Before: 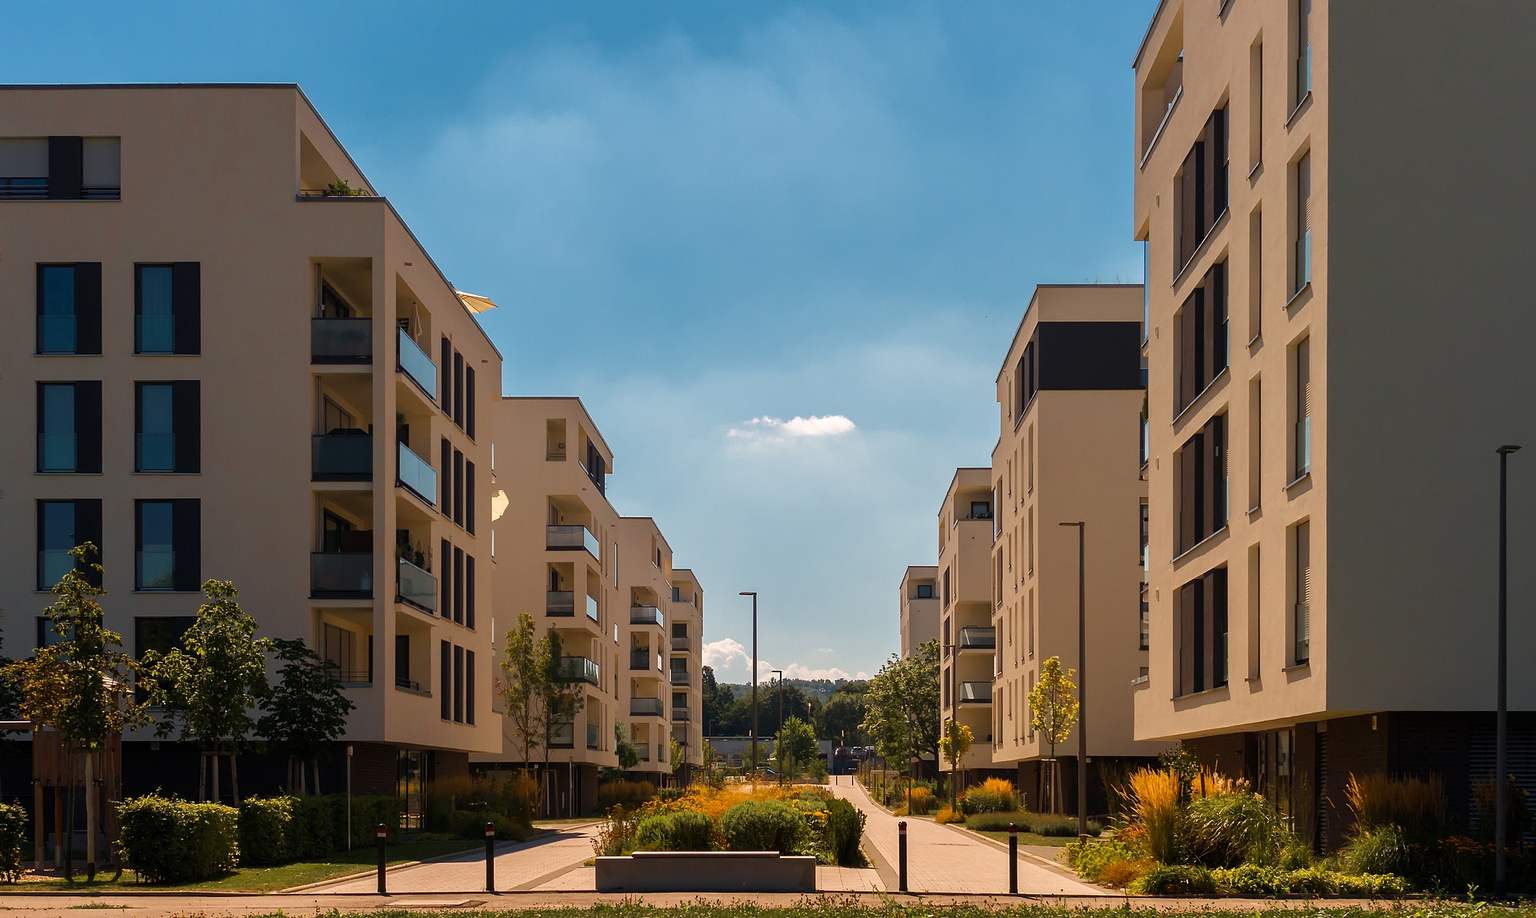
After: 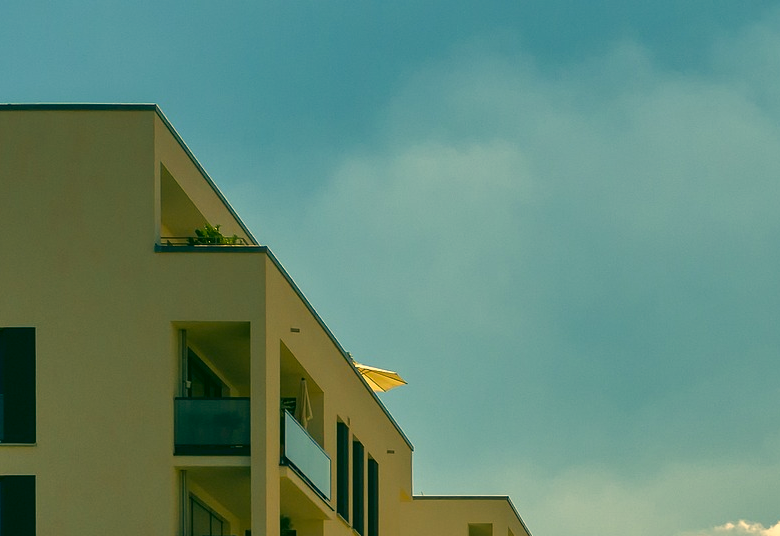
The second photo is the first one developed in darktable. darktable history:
exposure: exposure 0.025 EV, compensate highlight preservation false
color correction: highlights a* 5.68, highlights b* 33.15, shadows a* -25.42, shadows b* 3.81
crop and rotate: left 11.23%, top 0.08%, right 48.143%, bottom 53.163%
shadows and highlights: soften with gaussian
